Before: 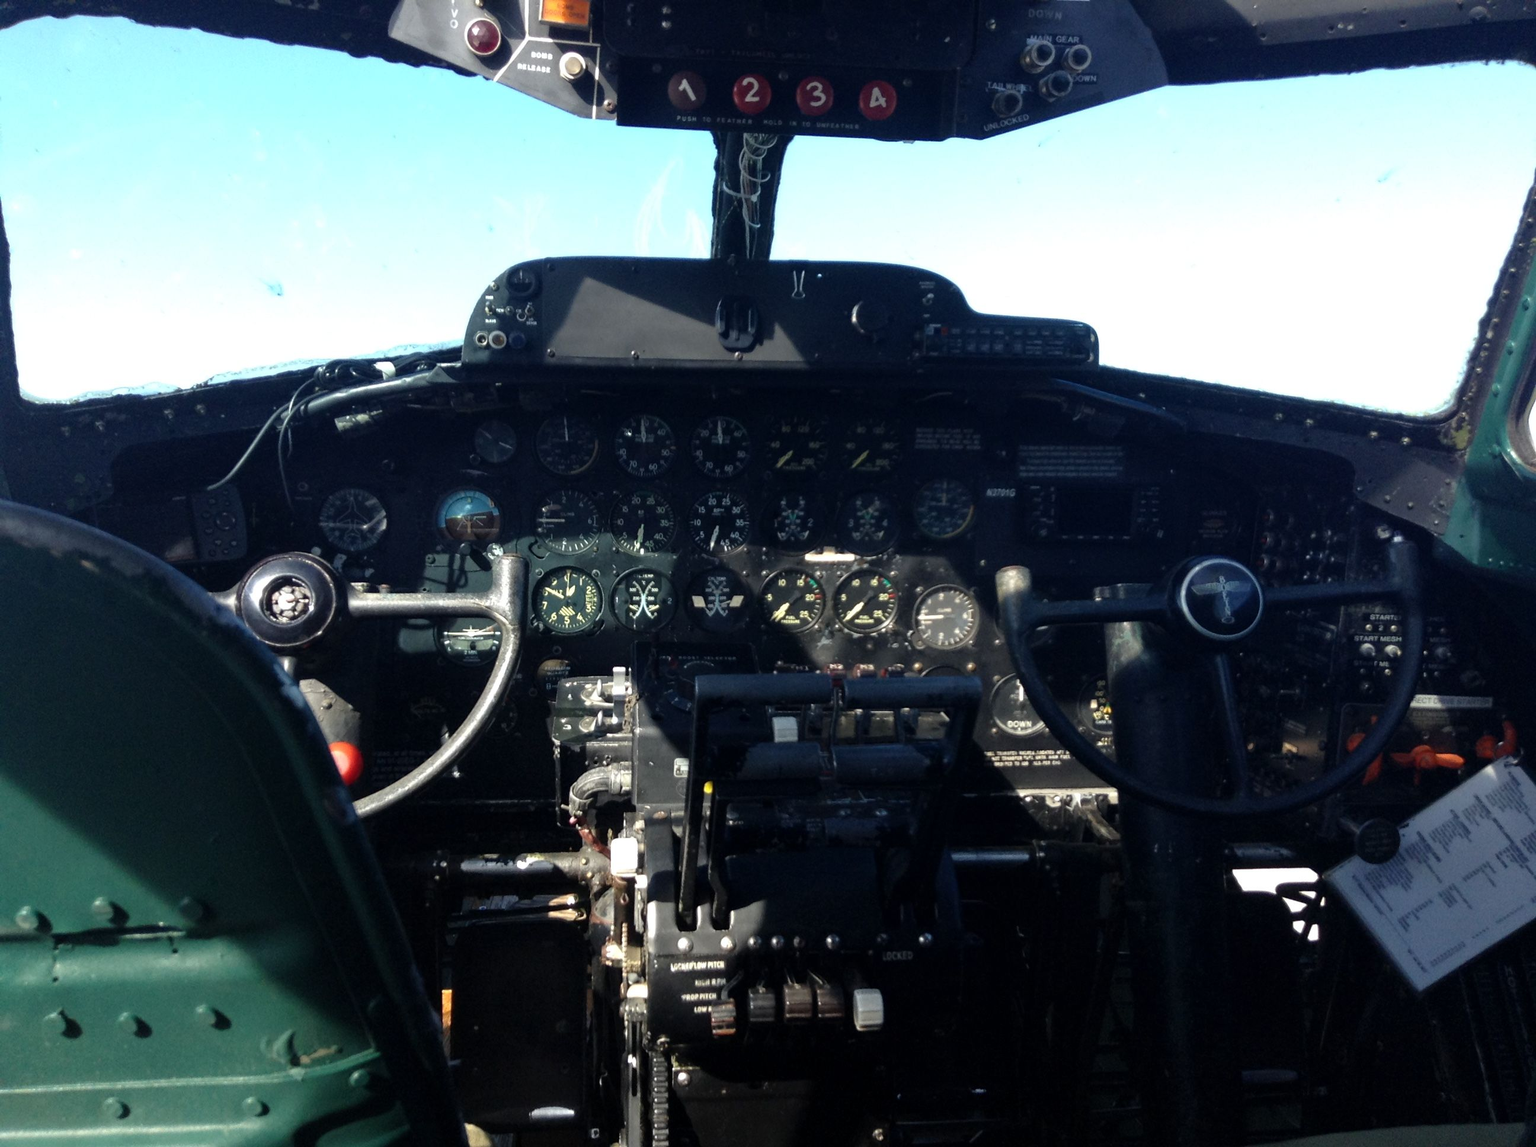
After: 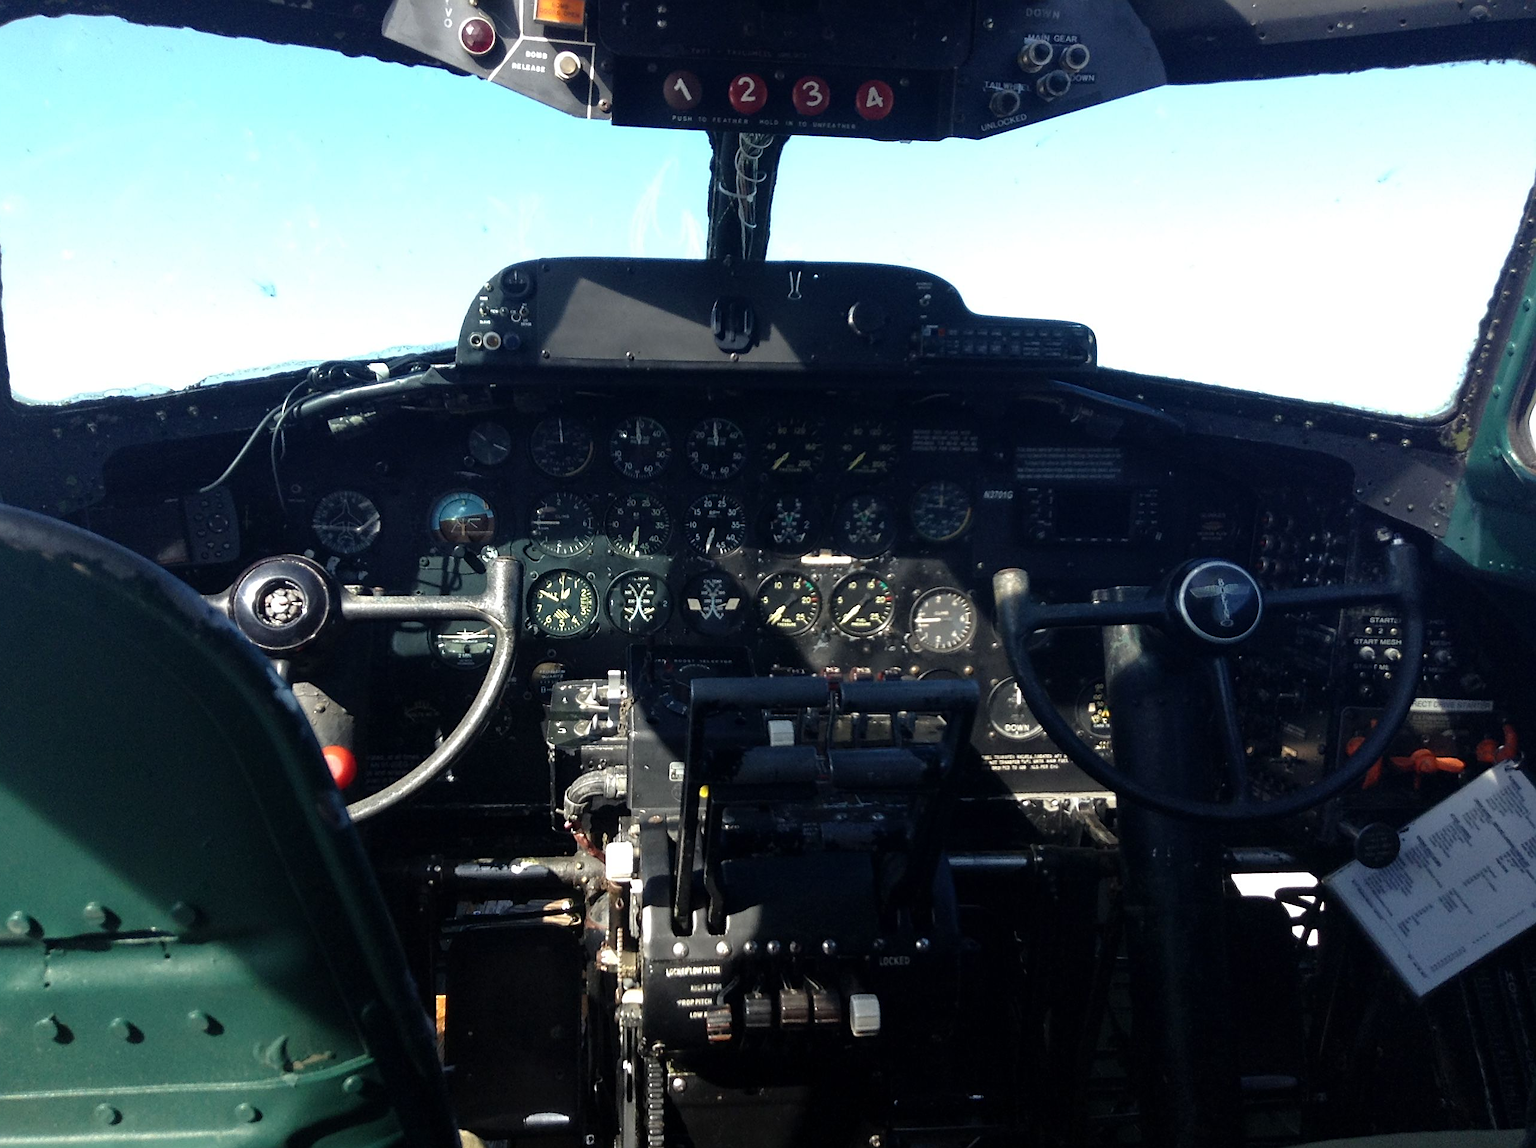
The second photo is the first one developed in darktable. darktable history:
crop and rotate: left 0.614%, top 0.179%, bottom 0.309%
sharpen: on, module defaults
